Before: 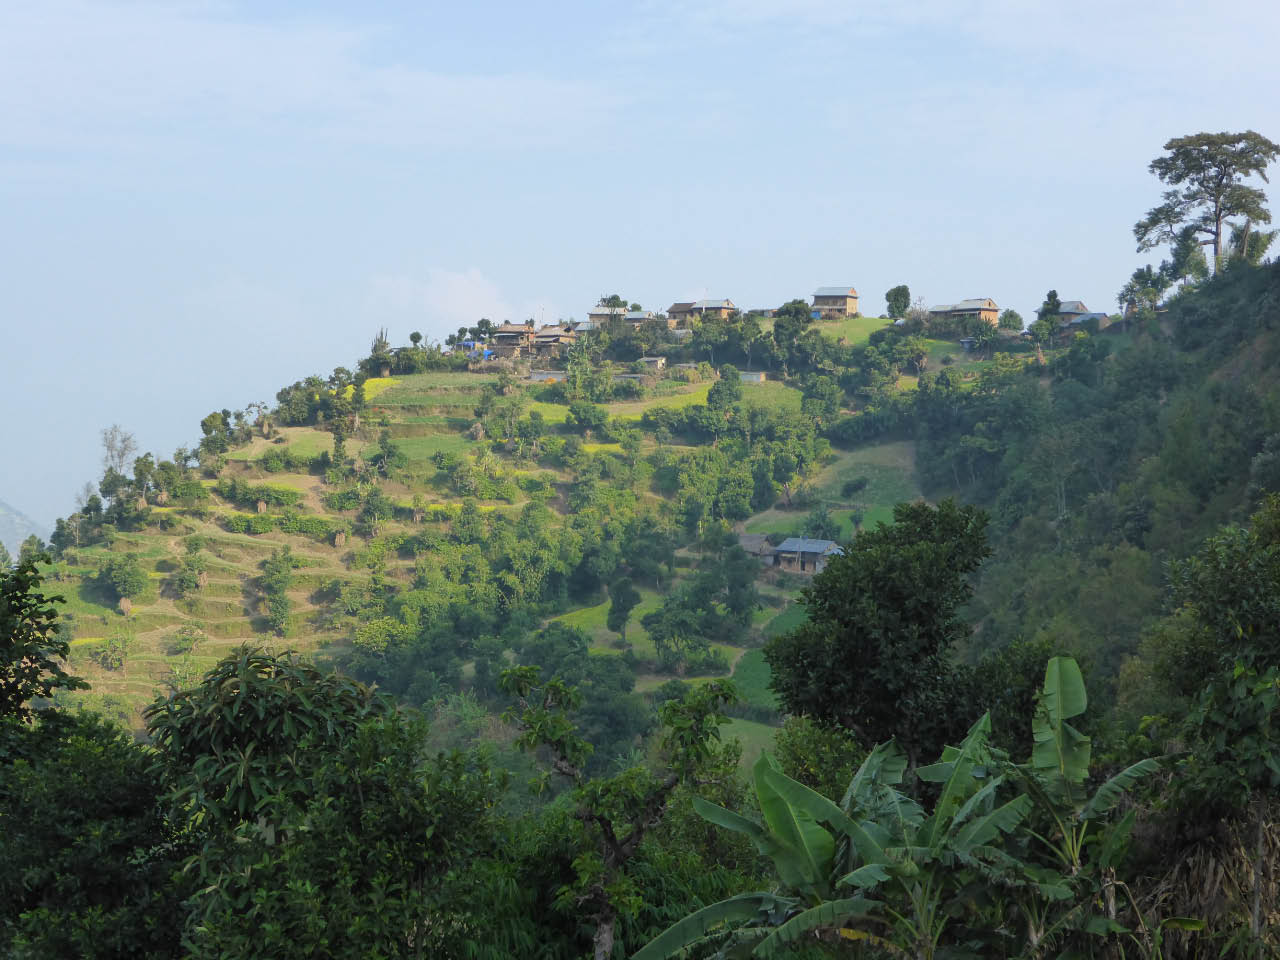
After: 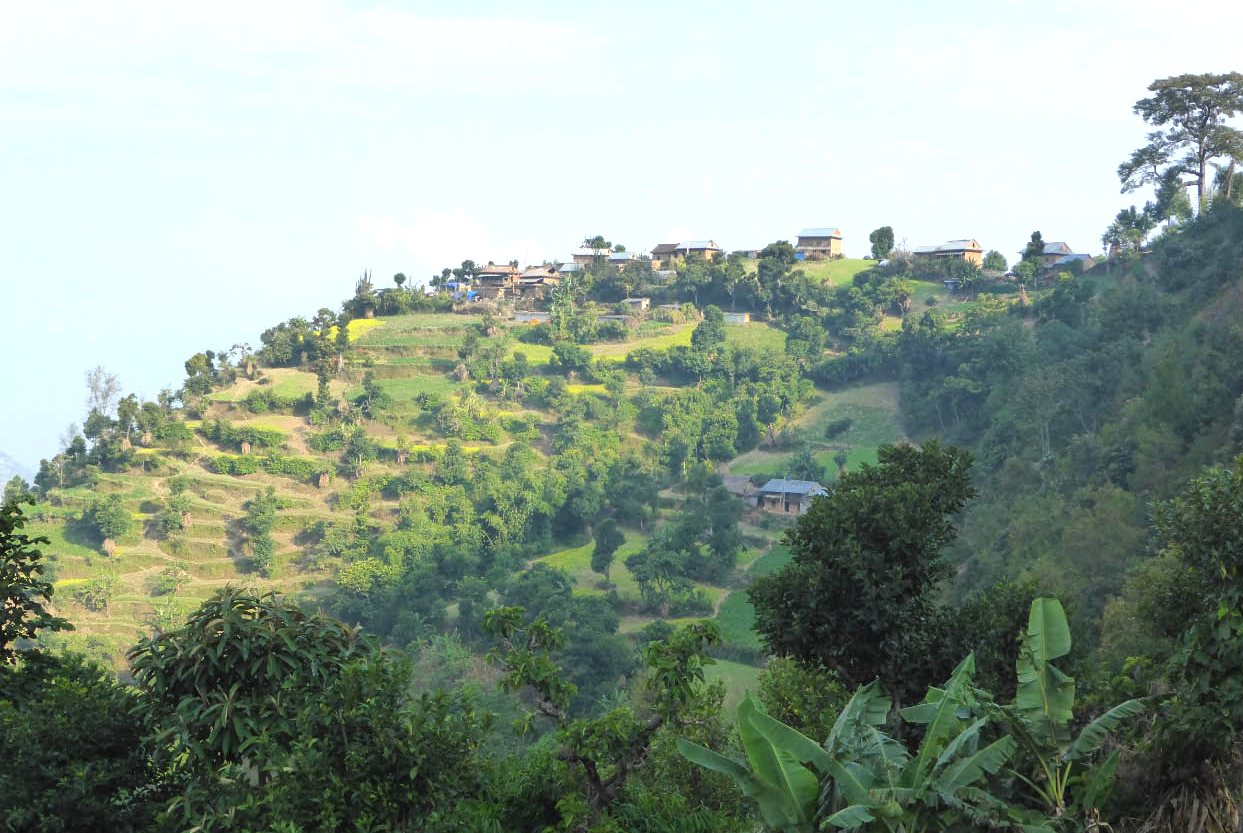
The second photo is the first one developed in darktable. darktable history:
exposure: black level correction 0, exposure 0.695 EV, compensate highlight preservation false
crop: left 1.326%, top 6.201%, right 1.527%, bottom 6.941%
